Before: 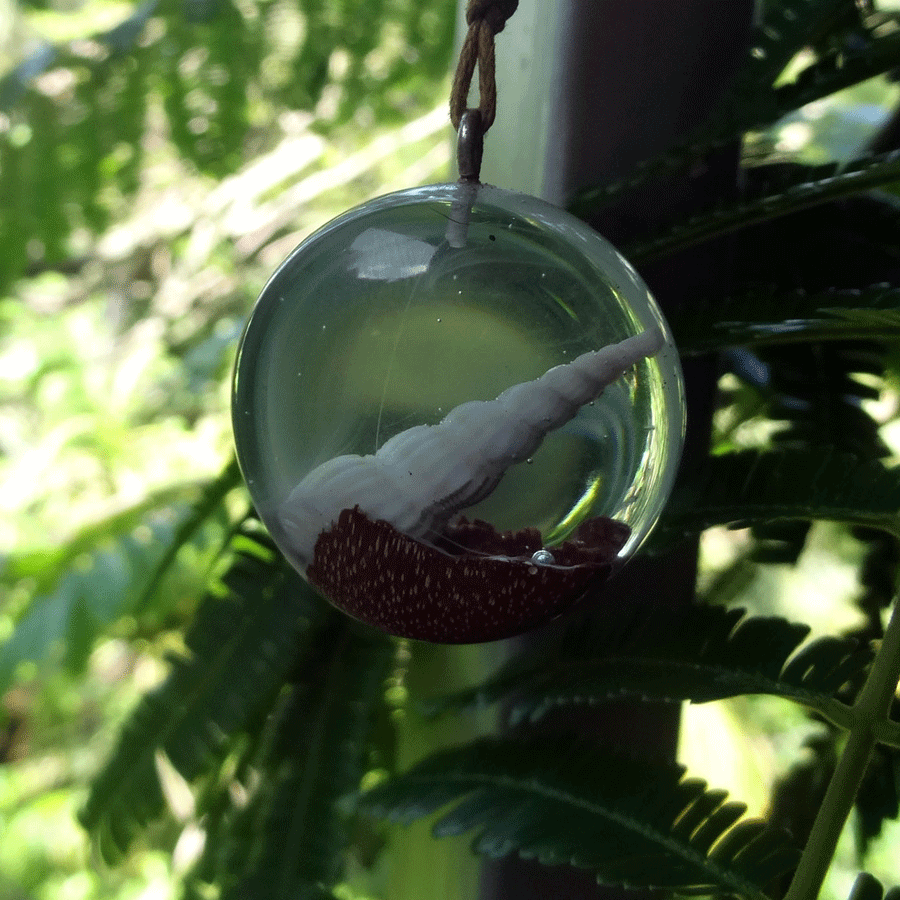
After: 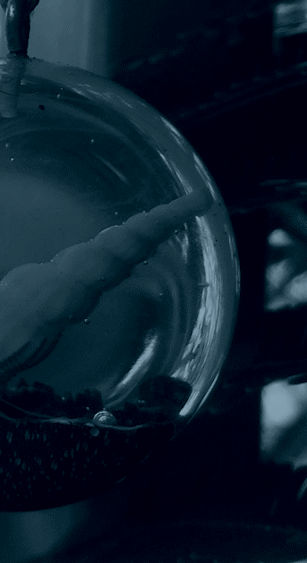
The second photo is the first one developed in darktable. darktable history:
crop and rotate: left 49.936%, top 10.094%, right 13.136%, bottom 24.256%
exposure: black level correction -0.002, exposure 0.54 EV, compensate highlight preservation false
colorize: hue 194.4°, saturation 29%, source mix 61.75%, lightness 3.98%, version 1
rotate and perspective: rotation -1.68°, lens shift (vertical) -0.146, crop left 0.049, crop right 0.912, crop top 0.032, crop bottom 0.96
